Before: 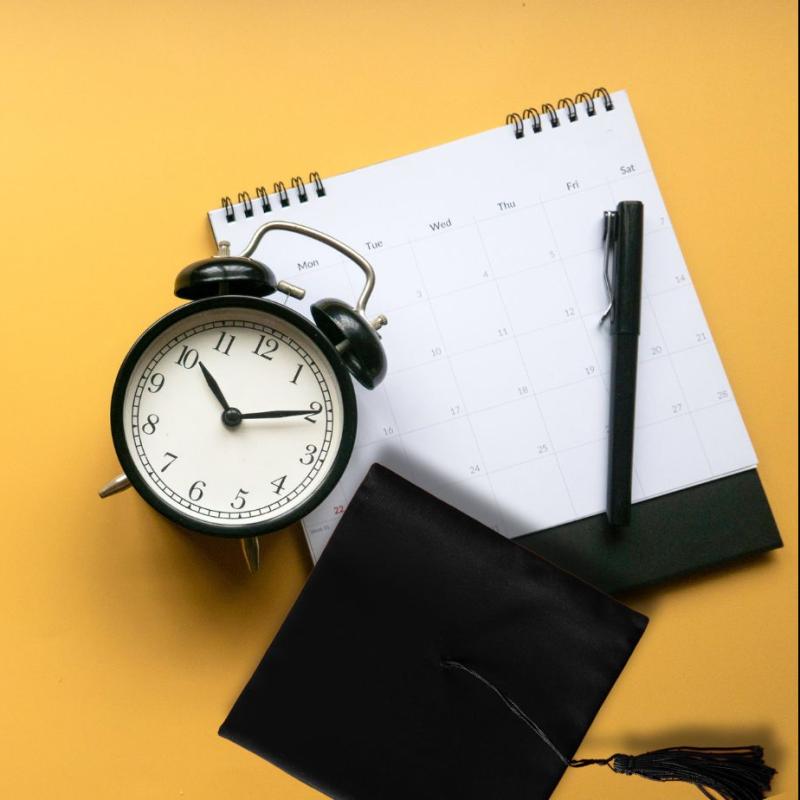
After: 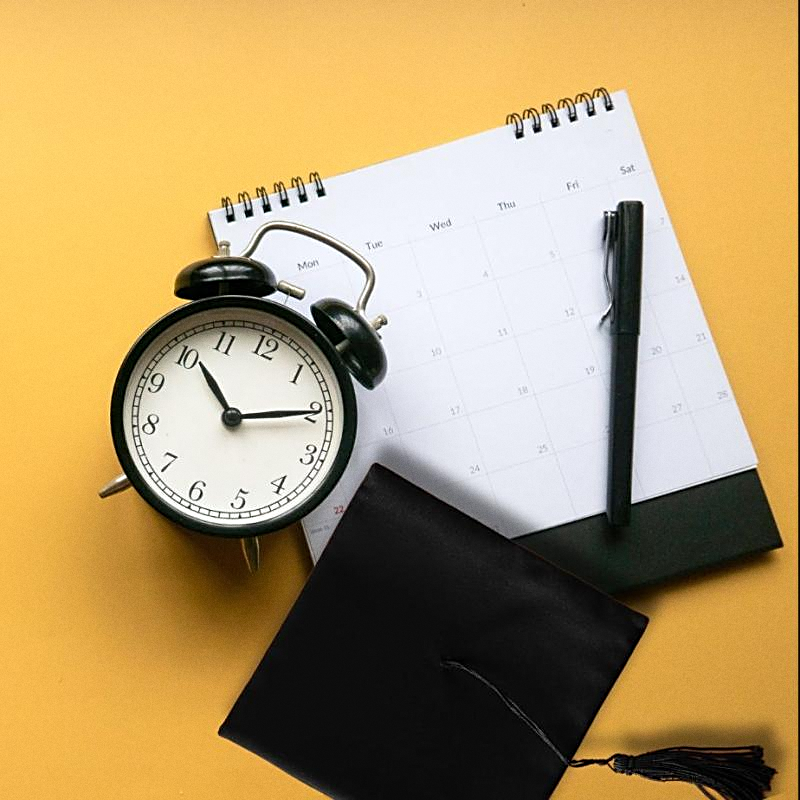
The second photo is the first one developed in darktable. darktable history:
sharpen: on, module defaults
grain: coarseness 0.09 ISO, strength 16.61%
